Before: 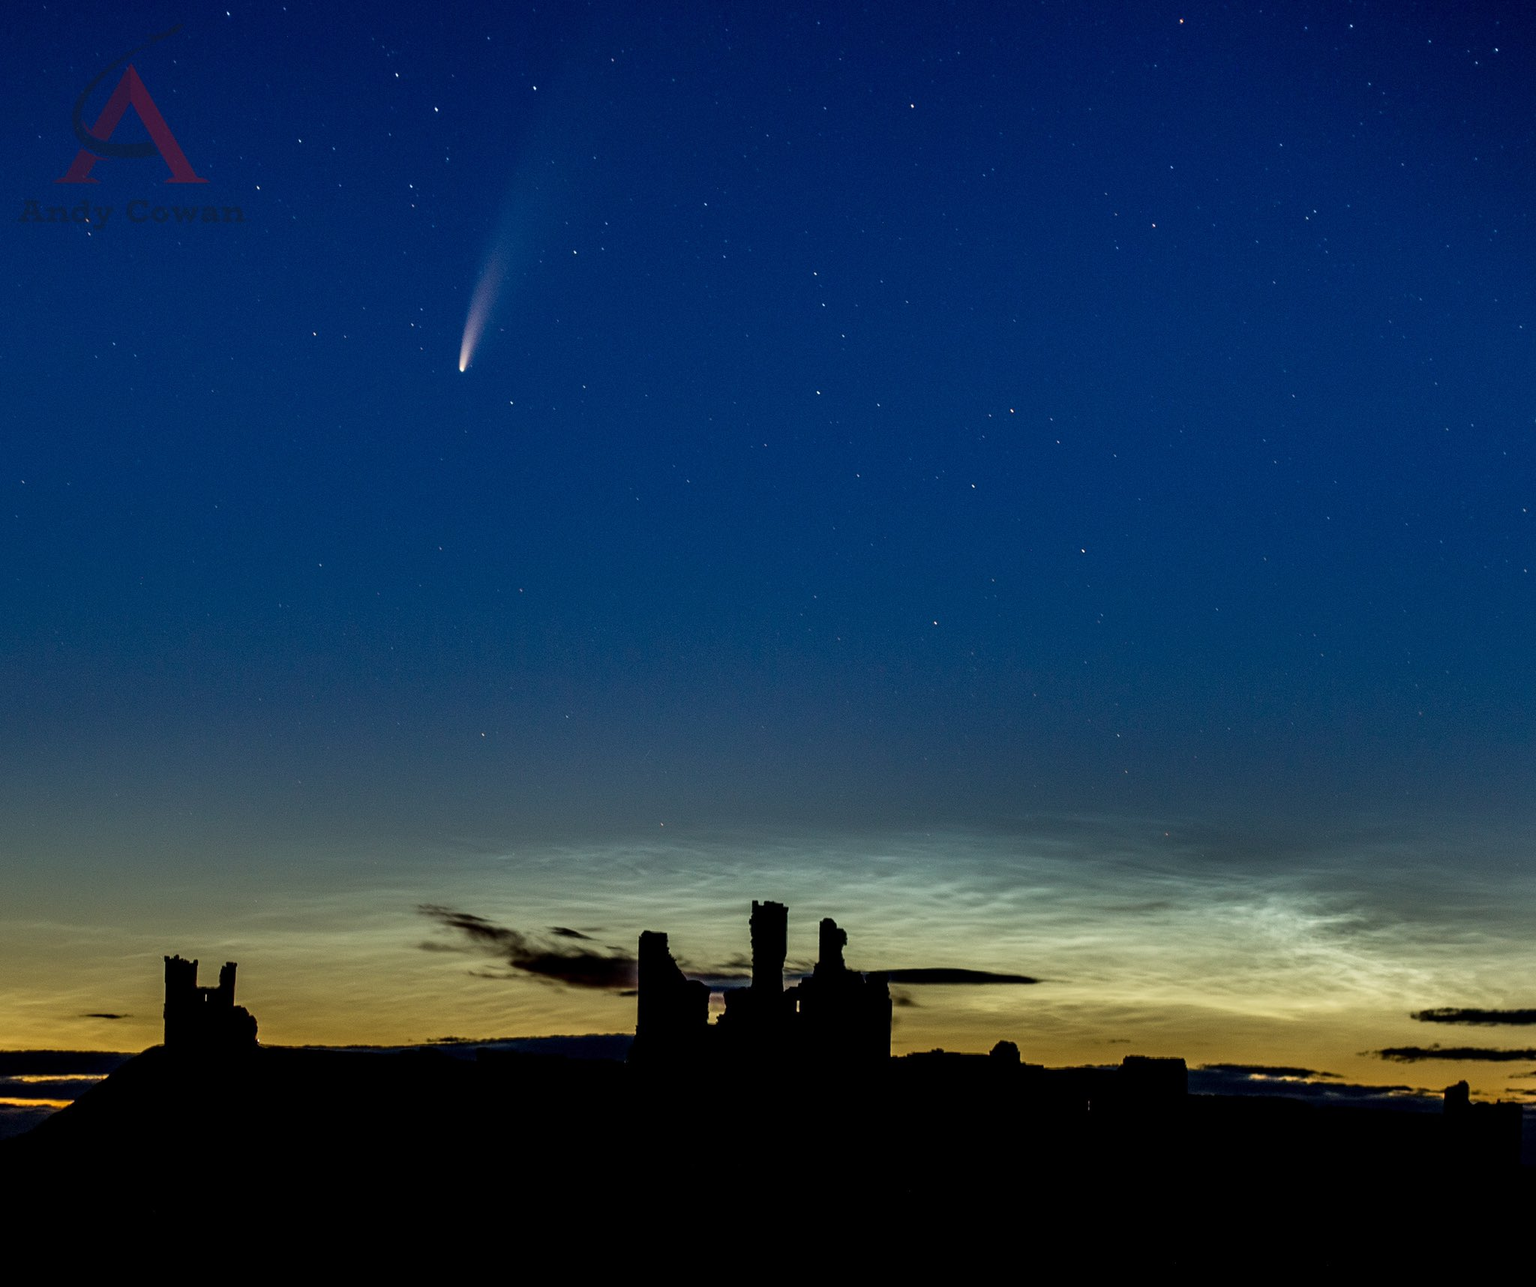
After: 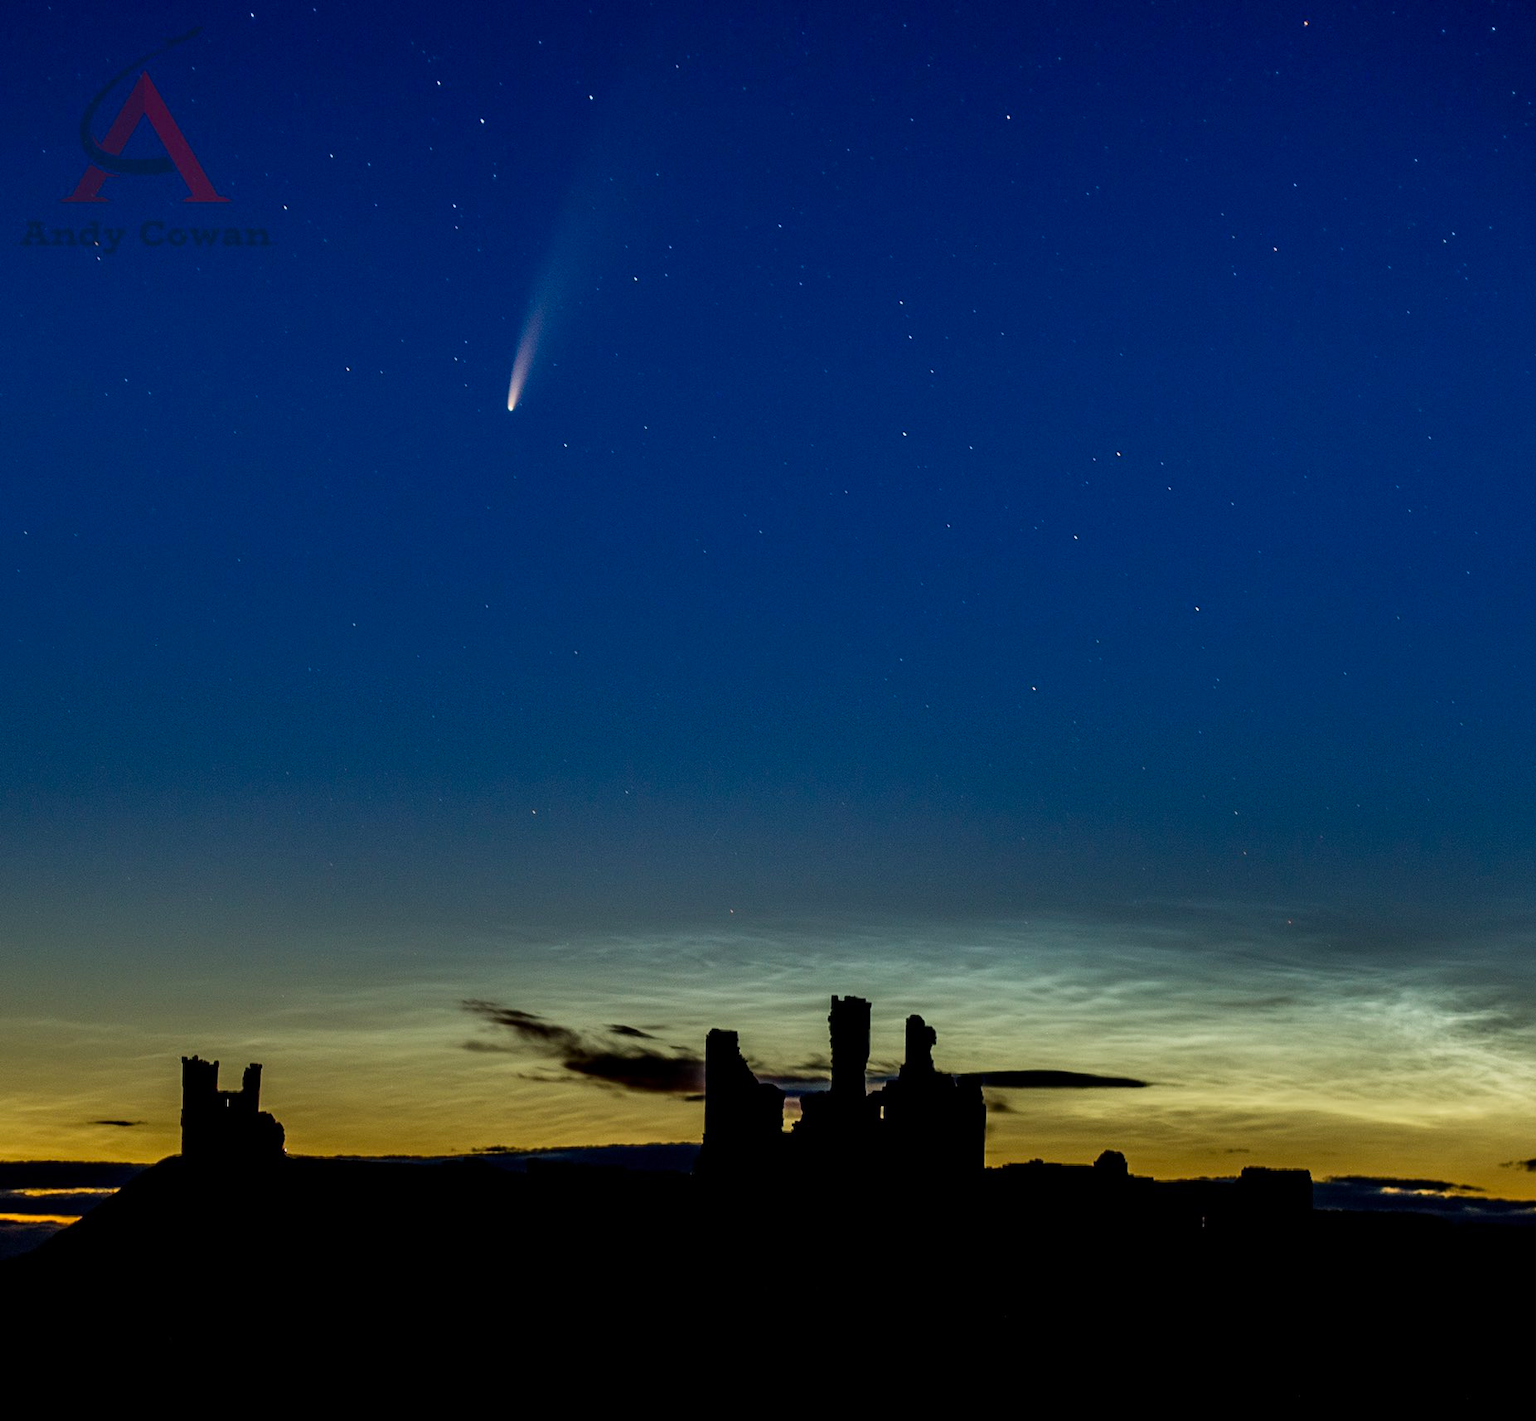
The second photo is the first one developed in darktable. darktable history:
crop: right 9.509%, bottom 0.031%
contrast brightness saturation: contrast 0.08, saturation 0.2
exposure: exposure -0.151 EV, compensate highlight preservation false
